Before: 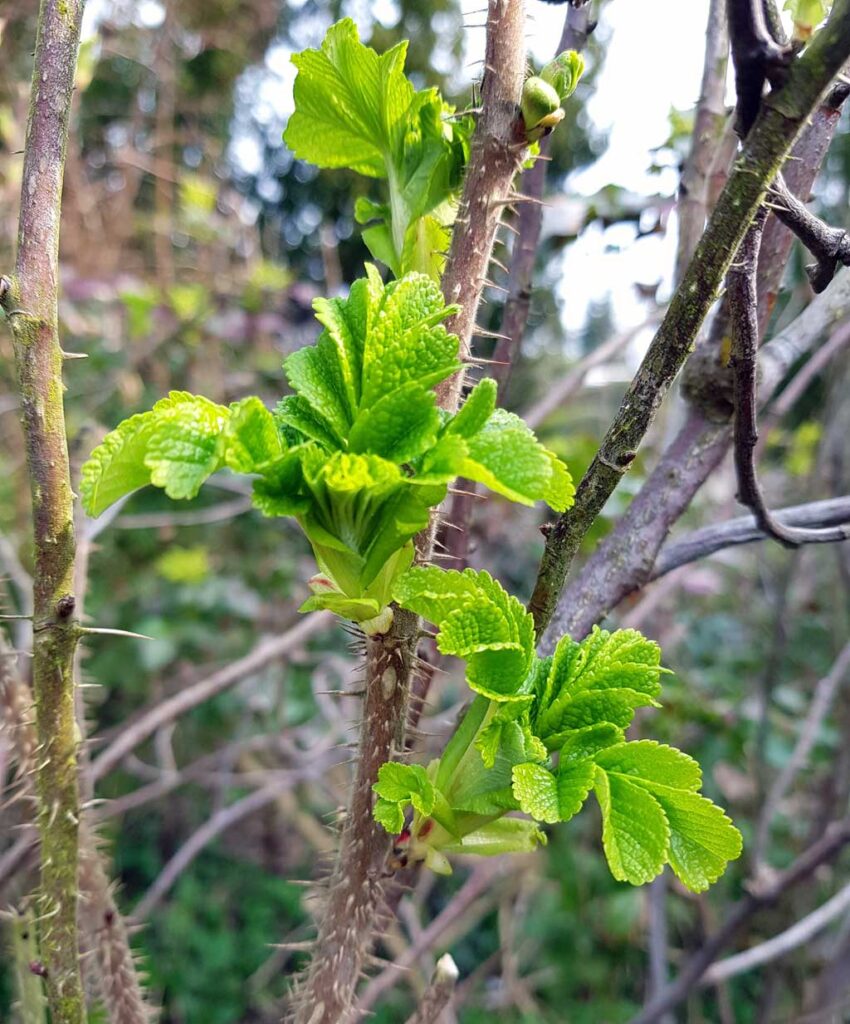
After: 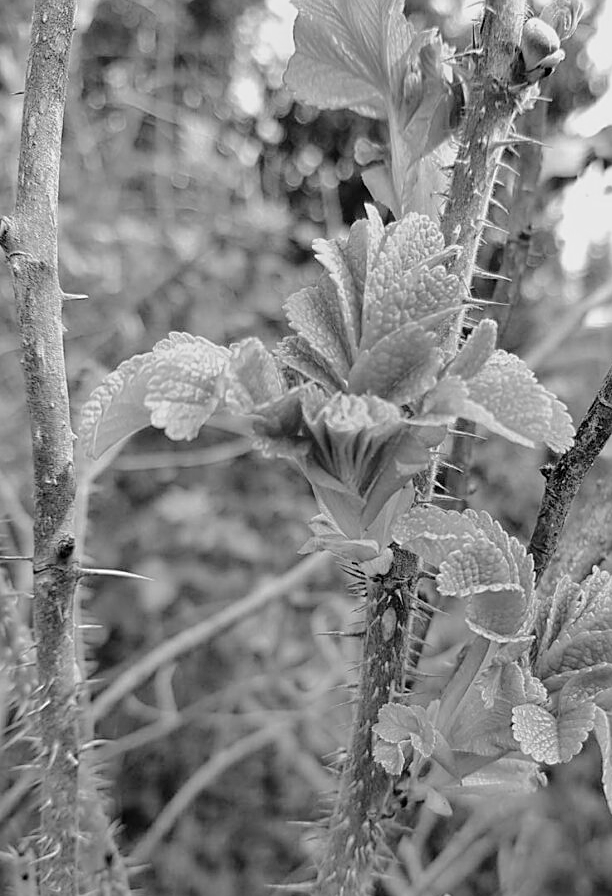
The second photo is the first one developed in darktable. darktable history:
crop: top 5.803%, right 27.864%, bottom 5.804%
exposure: exposure -0.36 EV, compensate highlight preservation false
tone curve: curves: ch0 [(0, 0) (0.003, 0.003) (0.011, 0.014) (0.025, 0.027) (0.044, 0.044) (0.069, 0.064) (0.1, 0.108) (0.136, 0.153) (0.177, 0.208) (0.224, 0.275) (0.277, 0.349) (0.335, 0.422) (0.399, 0.492) (0.468, 0.557) (0.543, 0.617) (0.623, 0.682) (0.709, 0.745) (0.801, 0.826) (0.898, 0.916) (1, 1)], preserve colors none
monochrome: size 1
white balance: emerald 1
color calibration: output R [1.063, -0.012, -0.003, 0], output B [-0.079, 0.047, 1, 0], illuminant custom, x 0.389, y 0.387, temperature 3838.64 K
tone equalizer: on, module defaults
sharpen: on, module defaults
